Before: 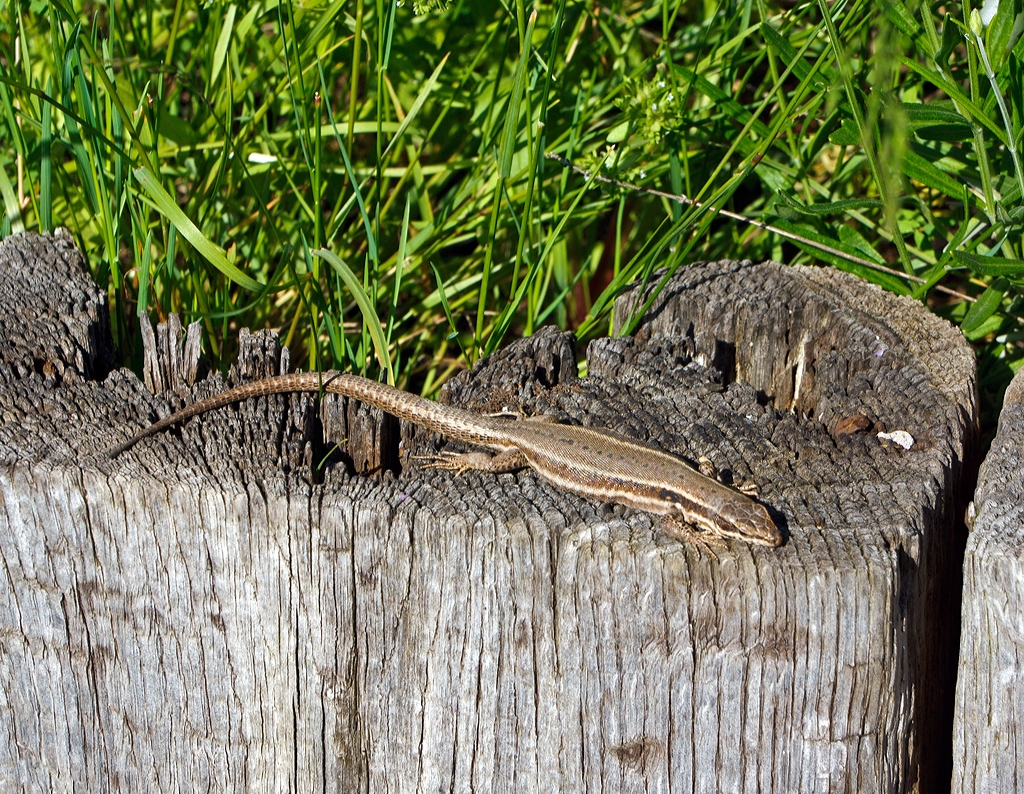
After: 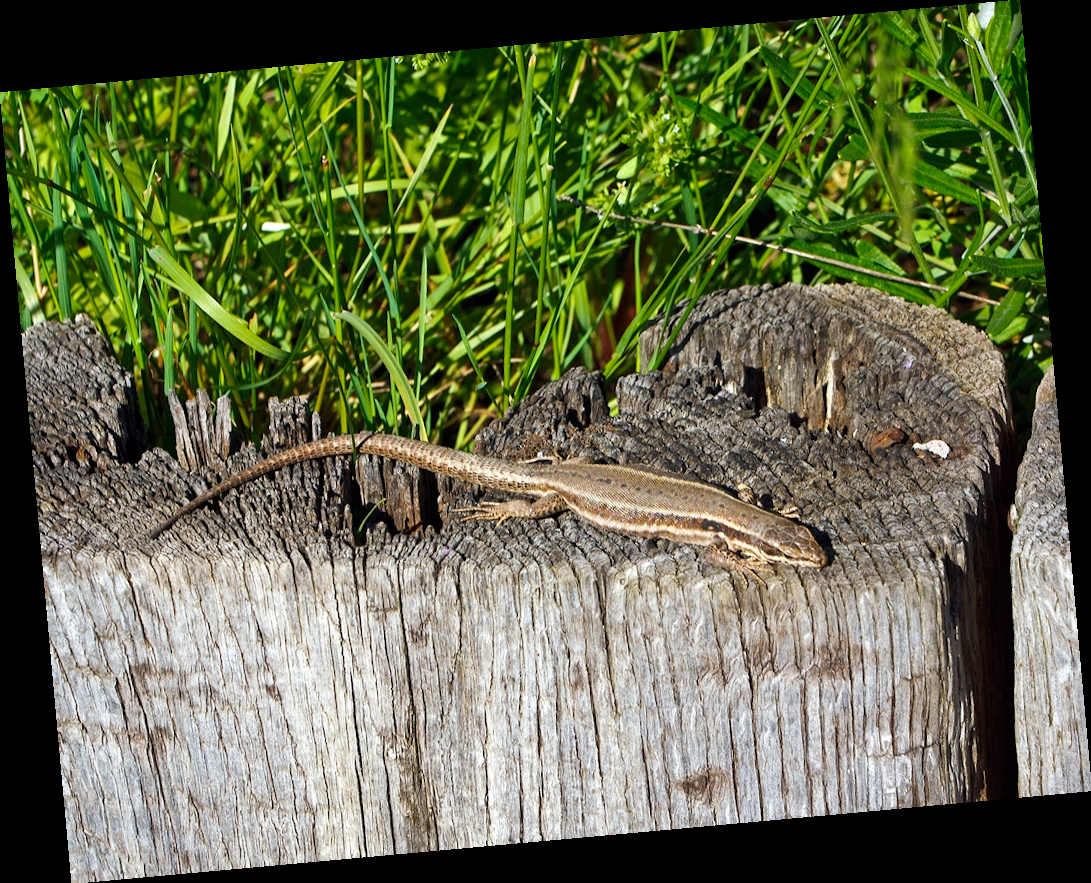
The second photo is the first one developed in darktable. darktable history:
contrast brightness saturation: contrast 0.1, brightness 0.03, saturation 0.09
shadows and highlights: shadows -24.28, highlights 49.77, soften with gaussian
rotate and perspective: rotation -5.2°, automatic cropping off
